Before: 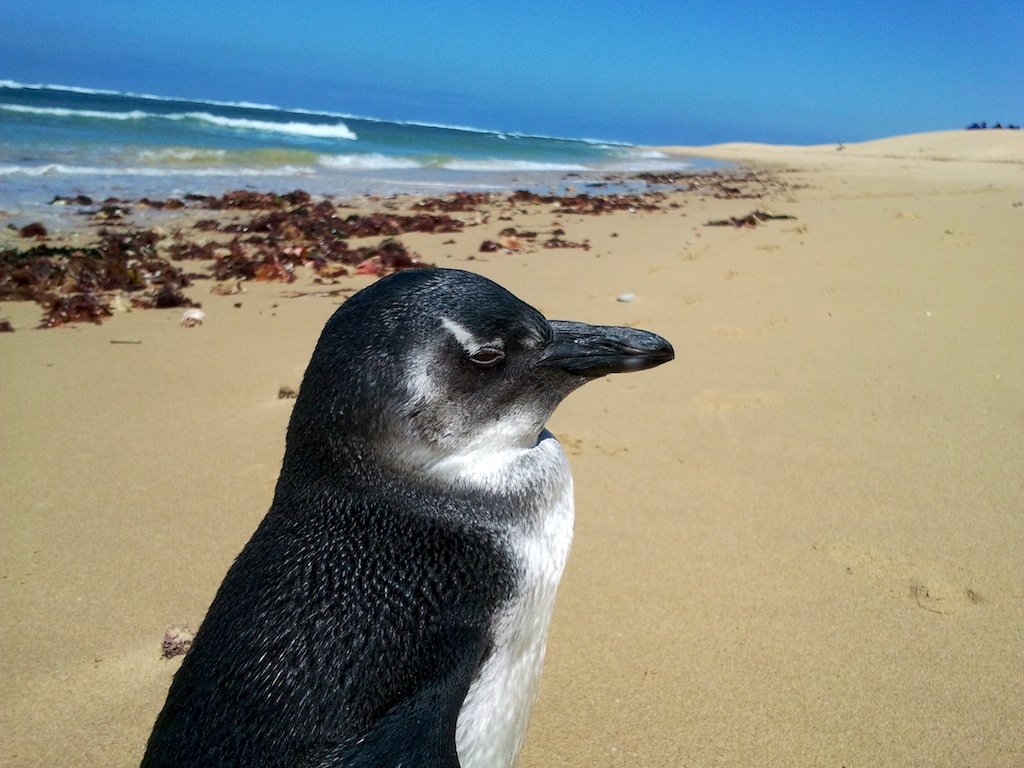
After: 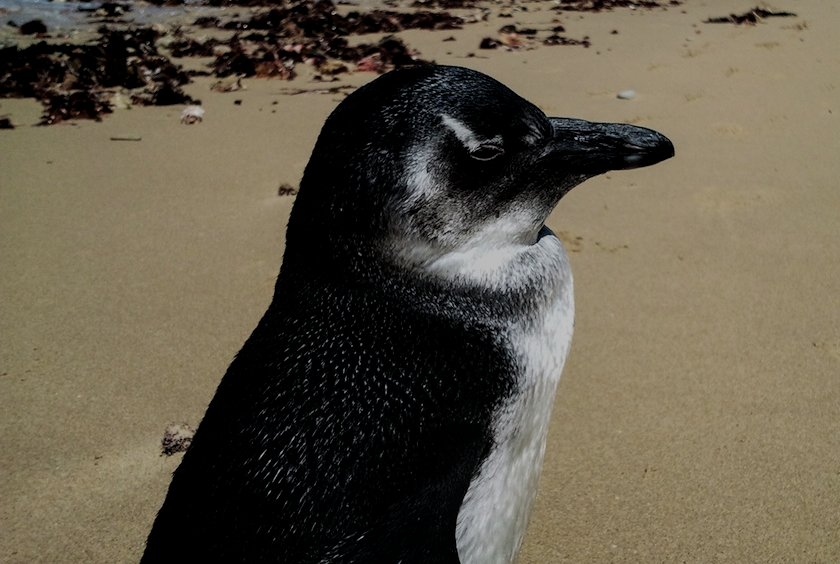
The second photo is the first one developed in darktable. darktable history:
crop: top 26.531%, right 17.959%
filmic rgb: black relative exposure -5 EV, hardness 2.88, contrast 1.3, highlights saturation mix -30%
exposure: black level correction -0.016, exposure -1.018 EV, compensate highlight preservation false
local contrast: on, module defaults
